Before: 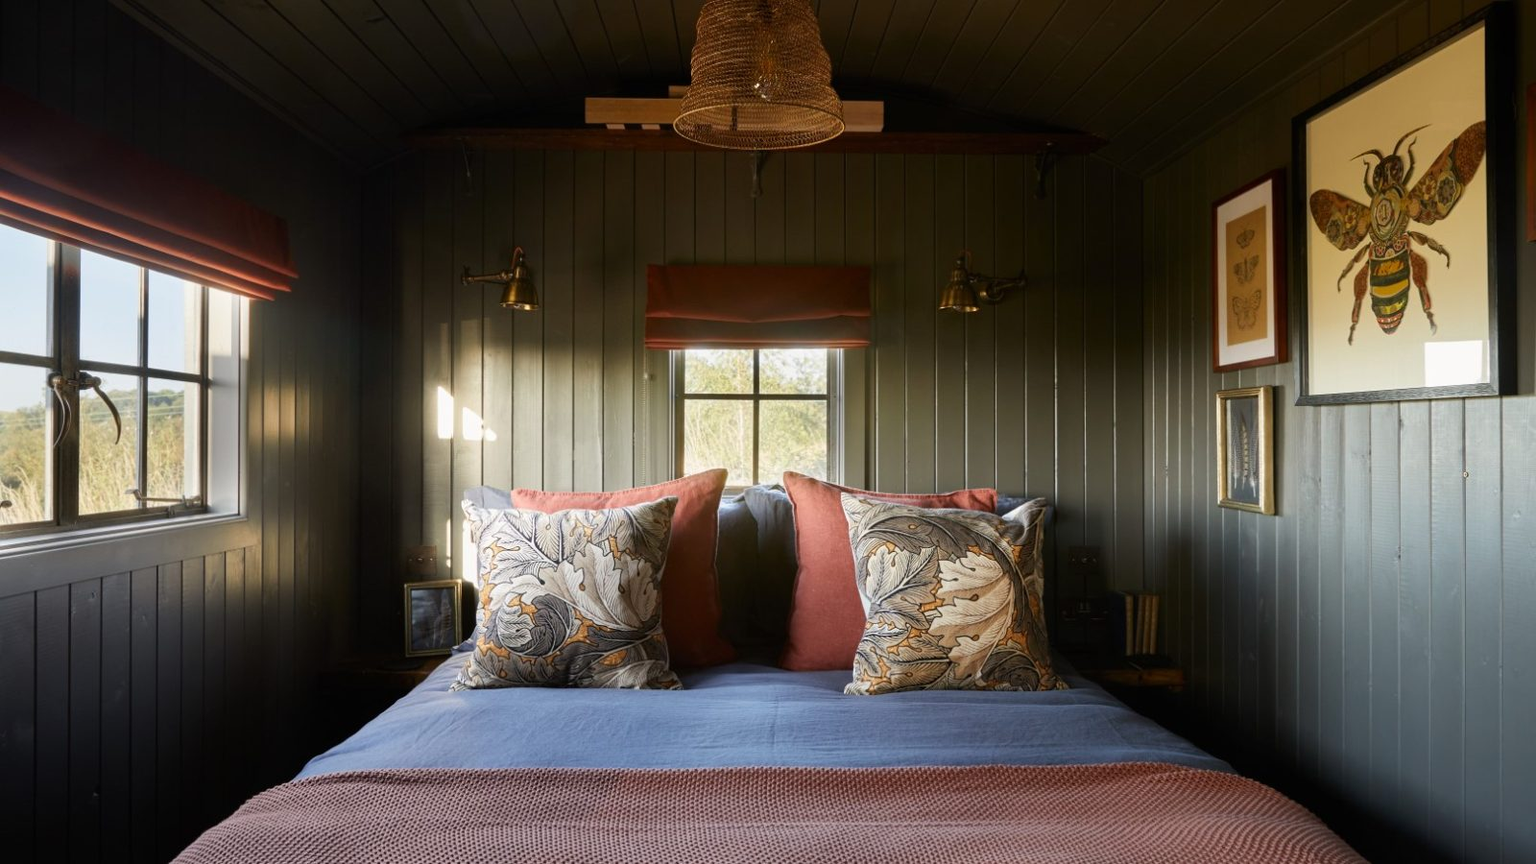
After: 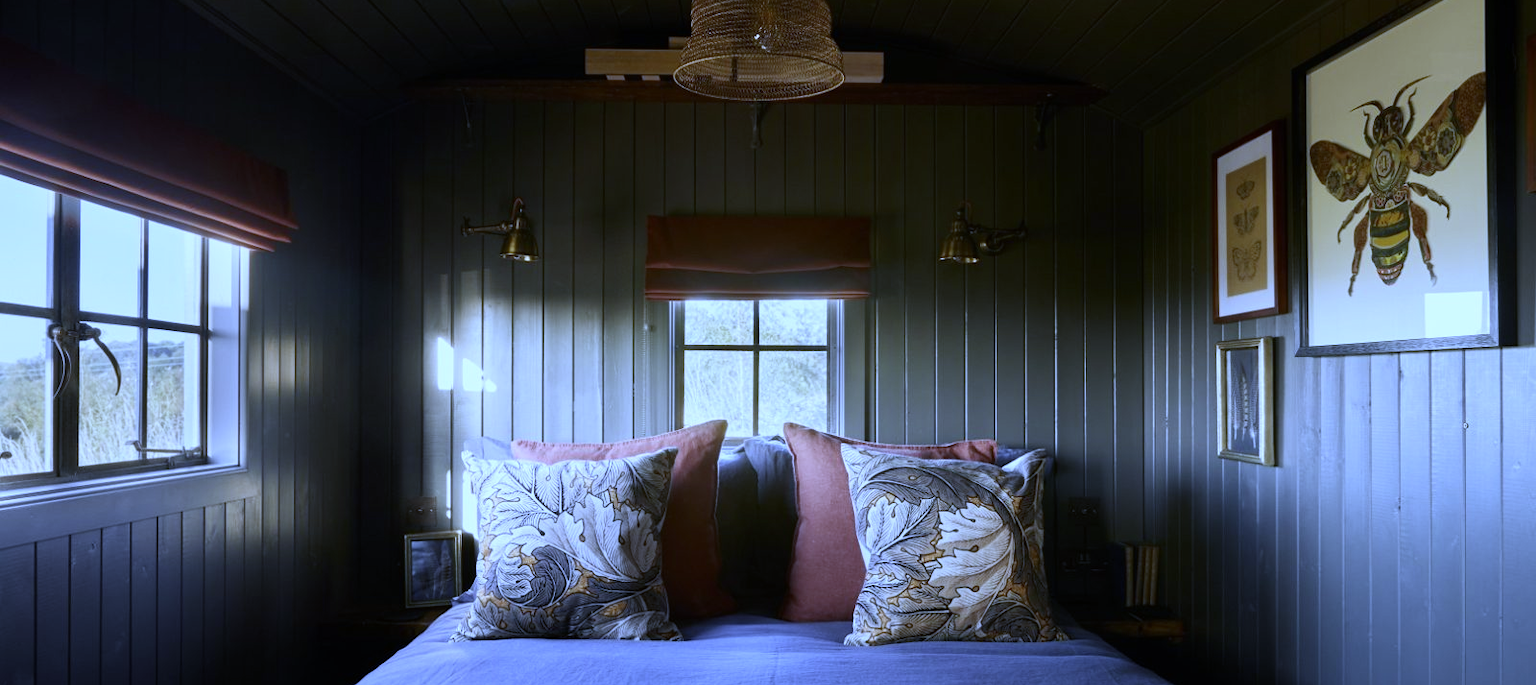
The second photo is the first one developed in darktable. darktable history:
contrast brightness saturation: contrast 0.11, saturation -0.17
white balance: red 0.766, blue 1.537
crop and rotate: top 5.667%, bottom 14.937%
